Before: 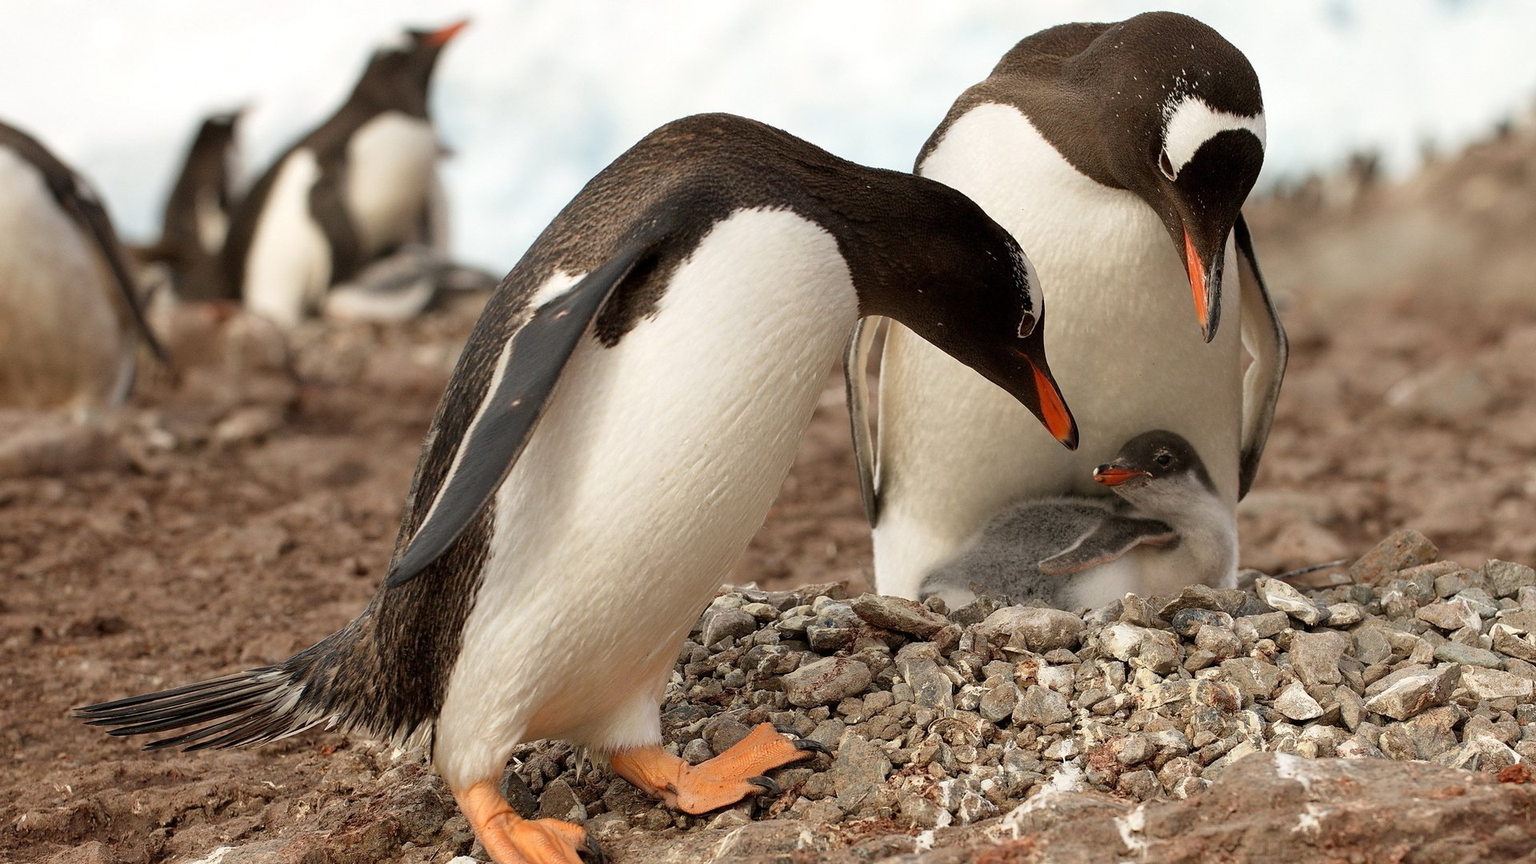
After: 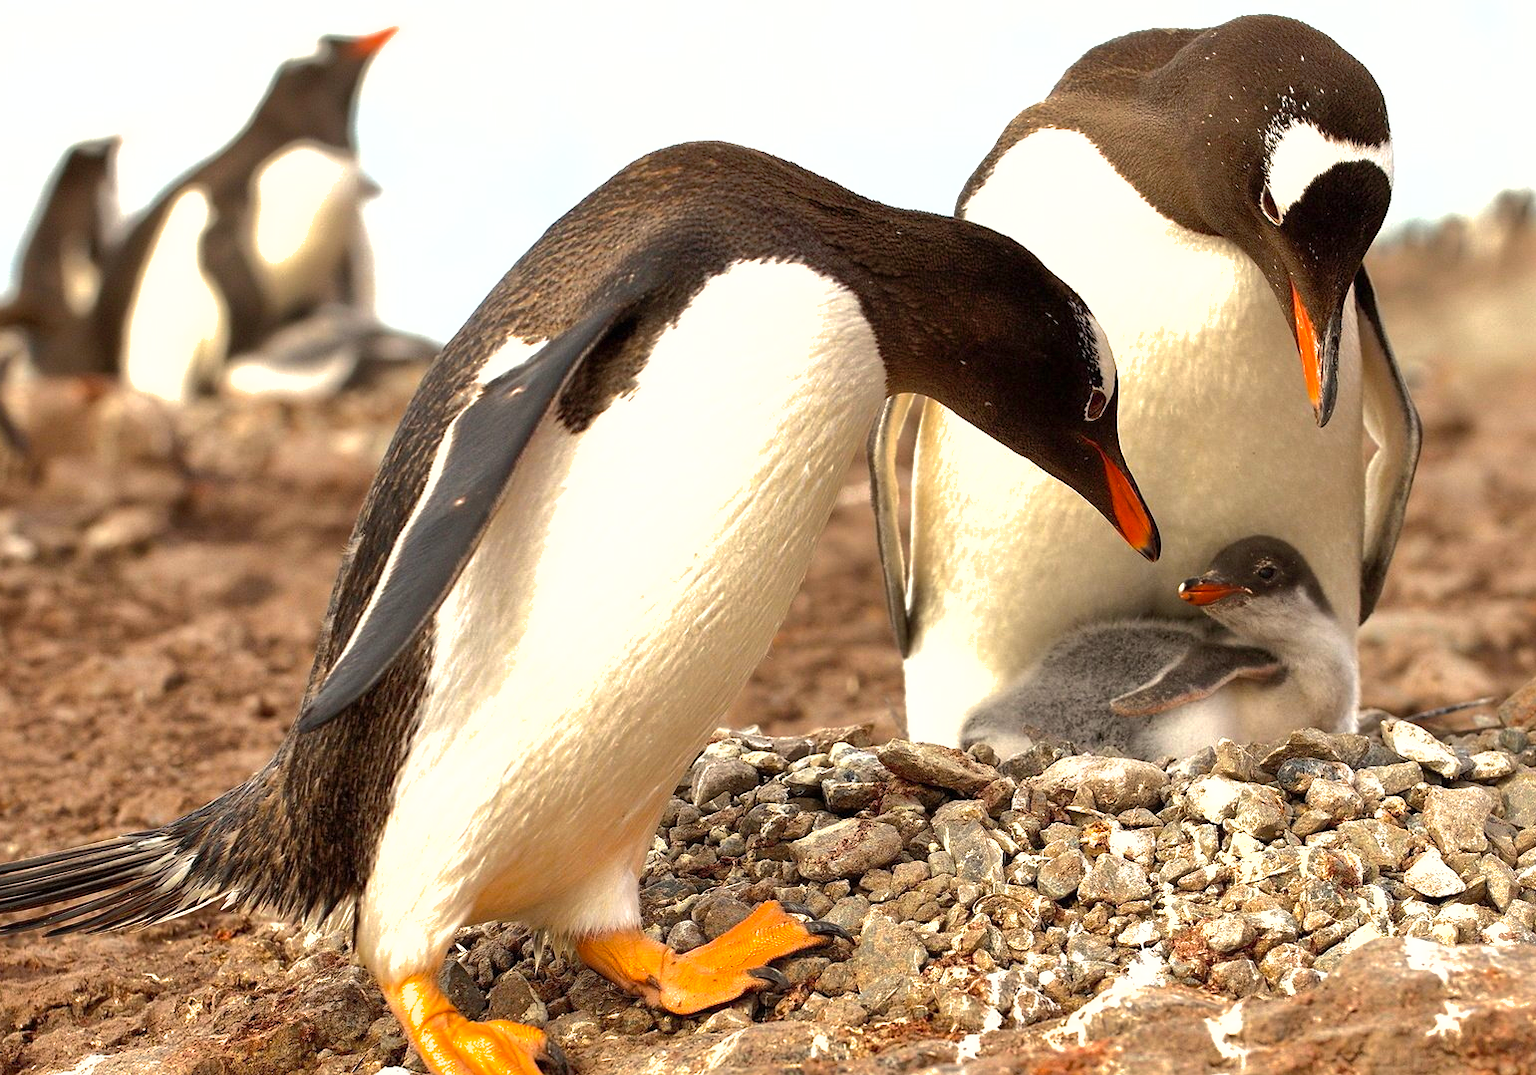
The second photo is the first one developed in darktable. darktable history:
exposure: black level correction 0, exposure 0.591 EV, compensate highlight preservation false
crop and rotate: left 9.597%, right 10.118%
shadows and highlights: on, module defaults
color balance rgb: power › chroma 0.305%, power › hue 24.5°, perceptual saturation grading › global saturation 29.456%, perceptual brilliance grading › highlights 12.772%, perceptual brilliance grading › mid-tones 8.577%, perceptual brilliance grading › shadows -17.678%
